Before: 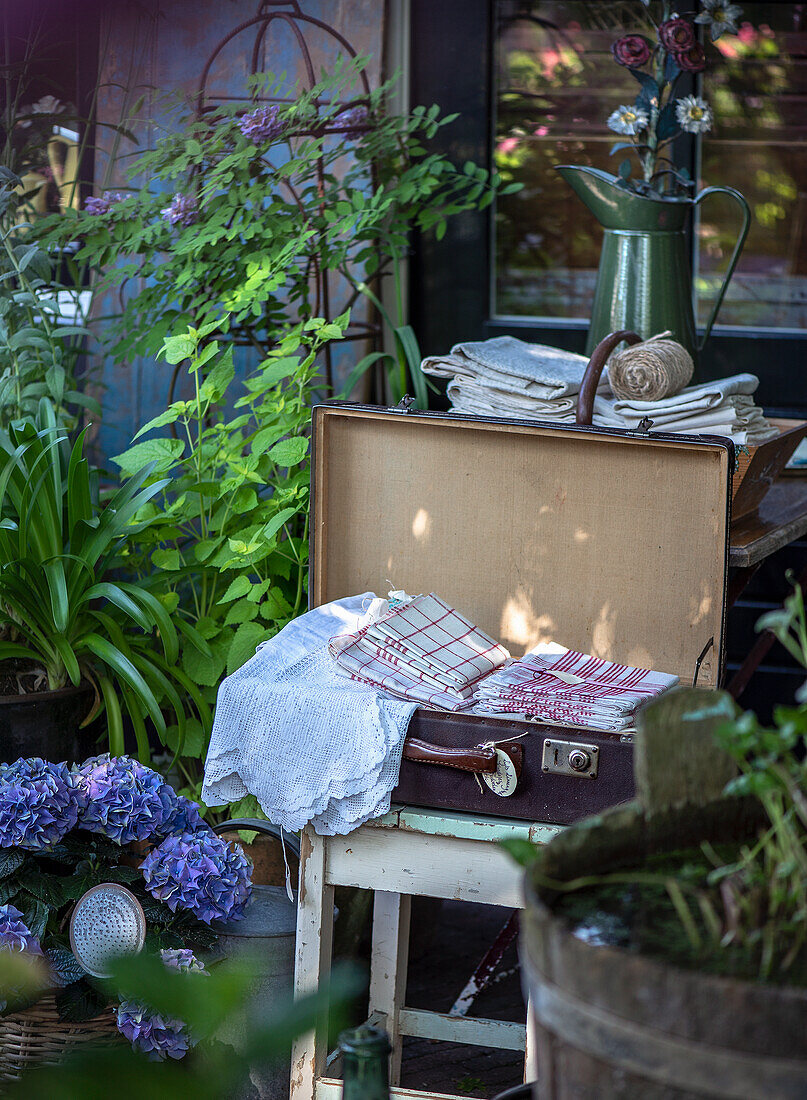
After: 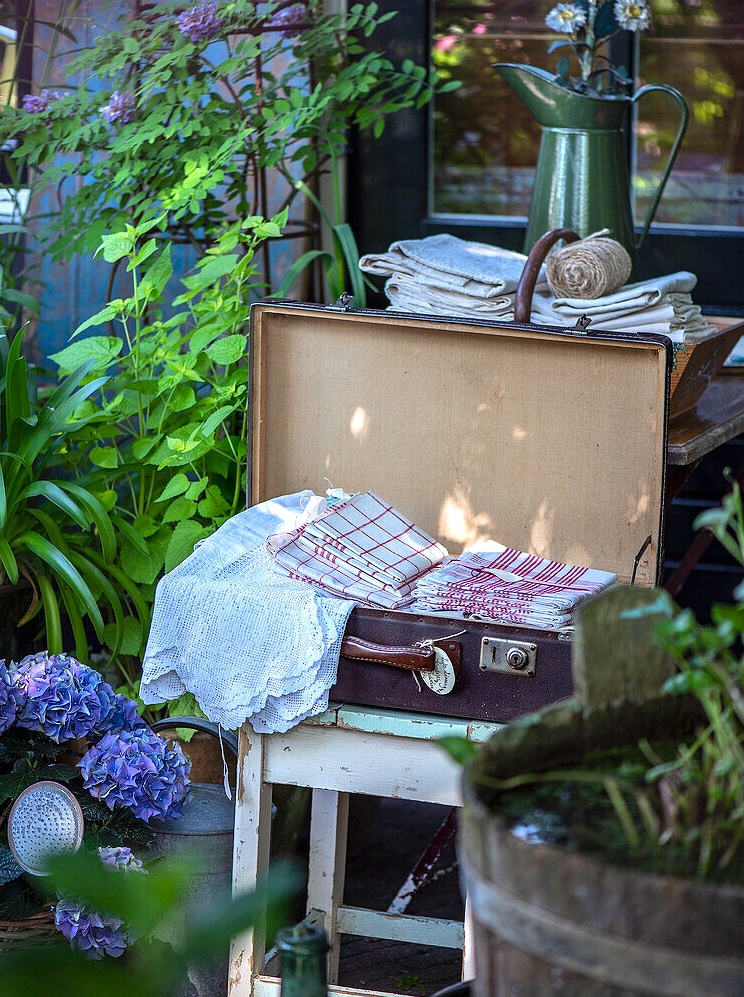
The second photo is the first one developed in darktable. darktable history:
crop and rotate: left 7.806%, top 9.35%
color balance rgb: highlights gain › luminance 16.734%, highlights gain › chroma 2.896%, highlights gain › hue 262.81°, white fulcrum 0.096 EV, linear chroma grading › global chroma 6.262%, perceptual saturation grading › global saturation 0.616%, perceptual brilliance grading › mid-tones 9.712%, perceptual brilliance grading › shadows 15.611%
